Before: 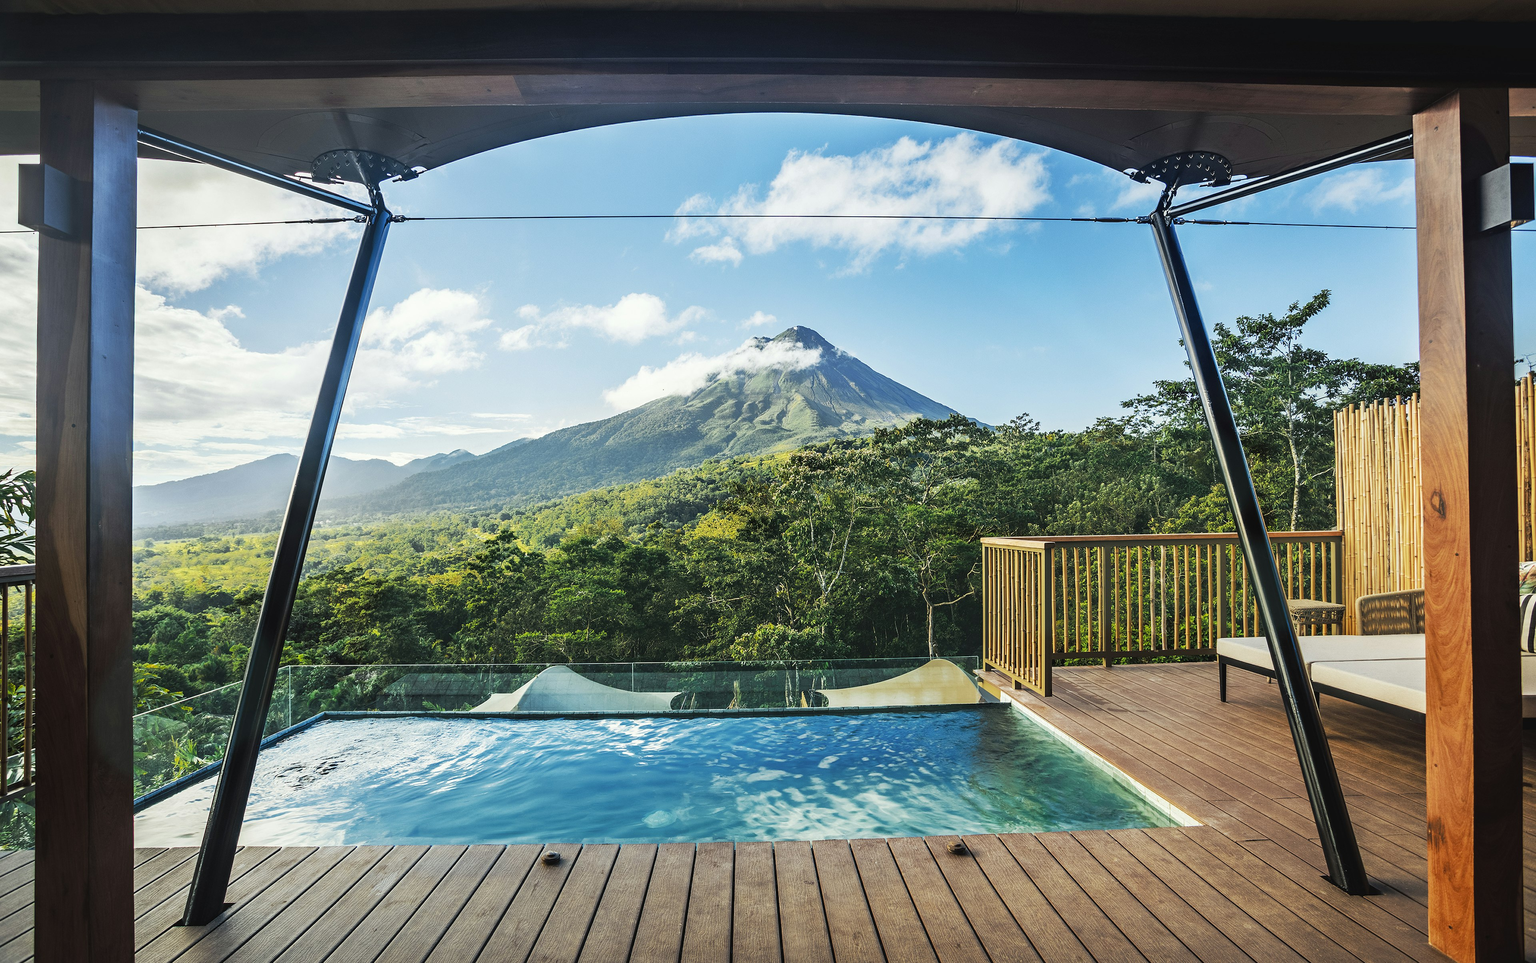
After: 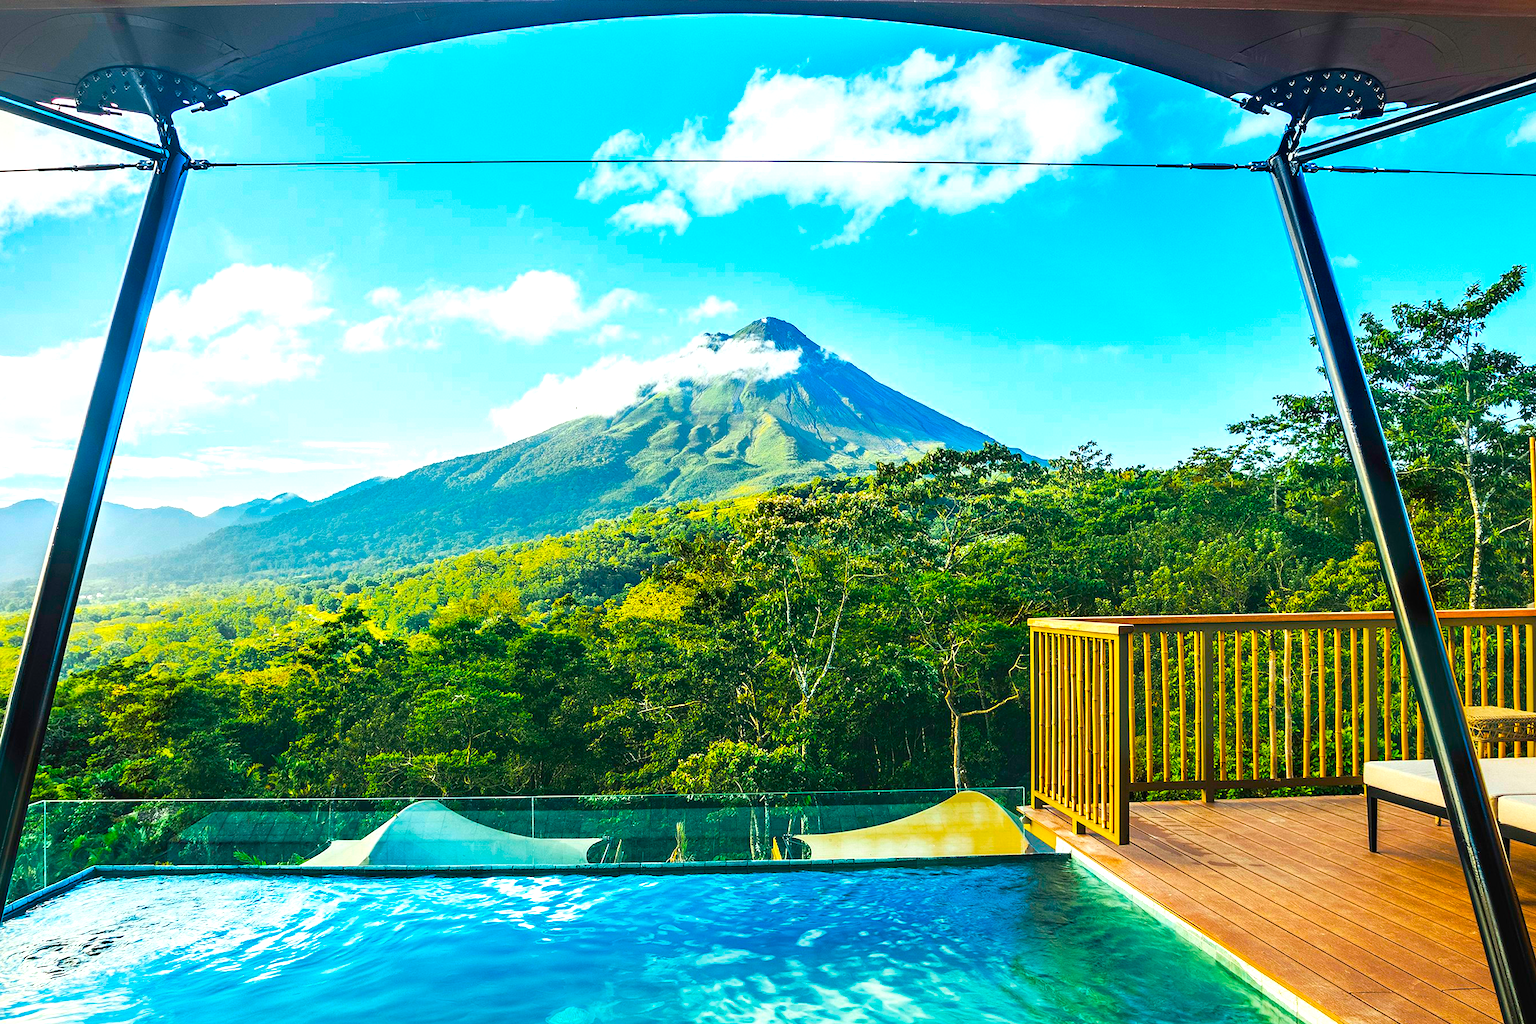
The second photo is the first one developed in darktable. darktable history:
crop and rotate: left 16.837%, top 10.73%, right 12.86%, bottom 14.442%
color balance rgb: linear chroma grading › global chroma 14.717%, perceptual saturation grading › global saturation 31.226%, perceptual brilliance grading › global brilliance 1.497%, perceptual brilliance grading › highlights -3.65%, global vibrance 44.534%
exposure: exposure 0.558 EV, compensate exposure bias true, compensate highlight preservation false
